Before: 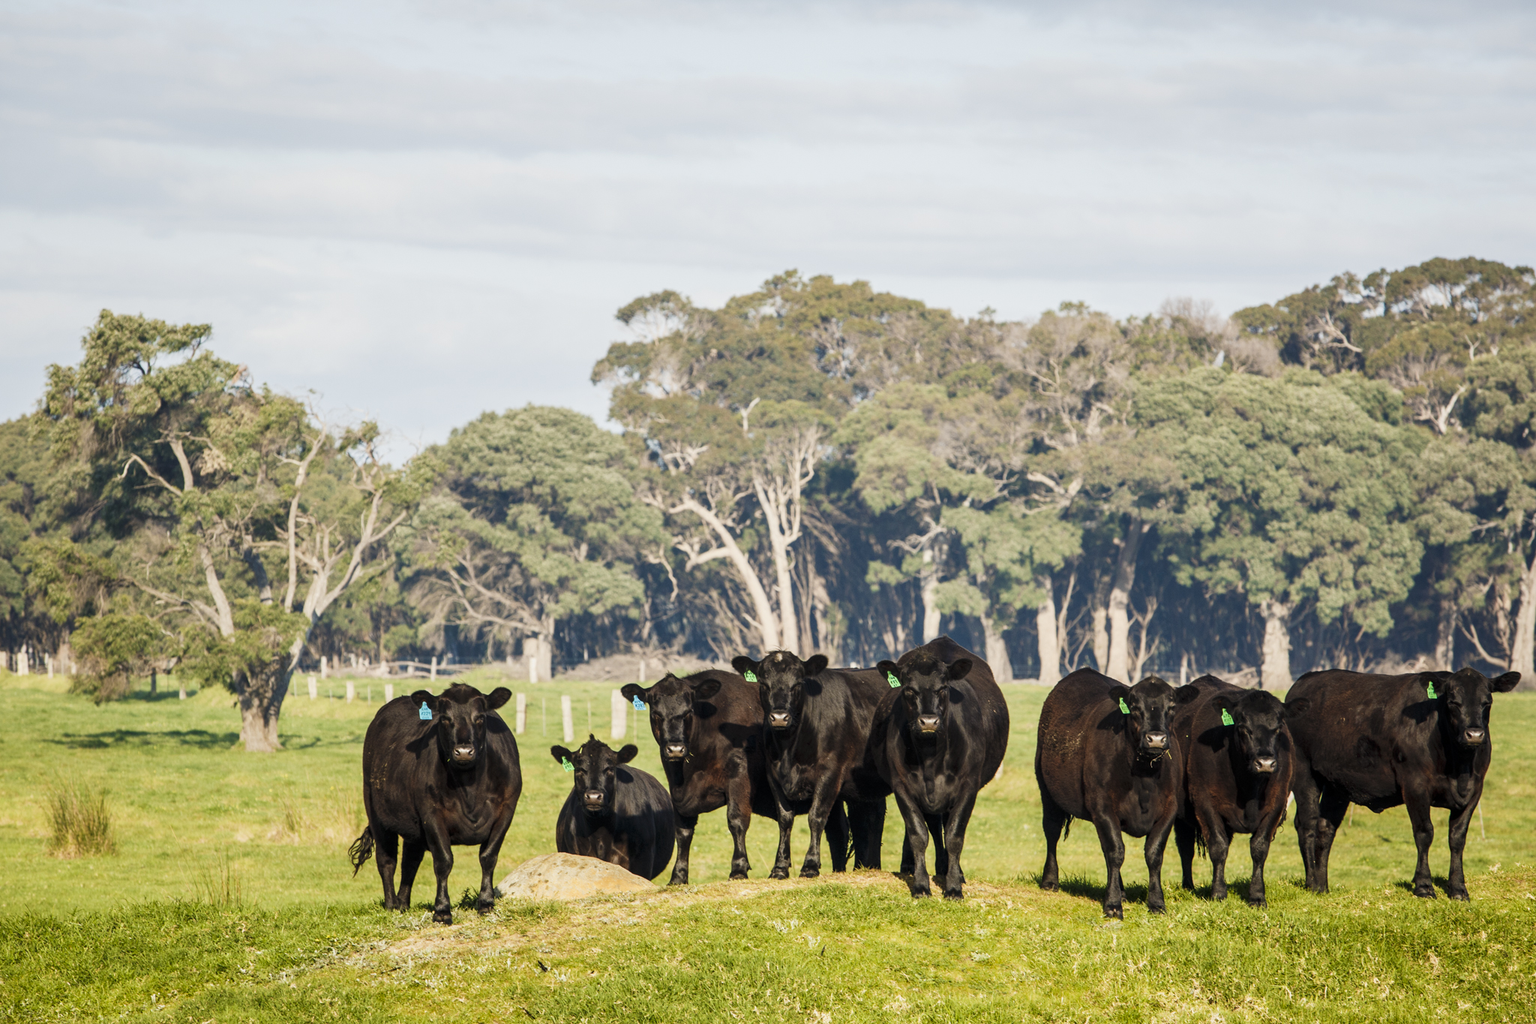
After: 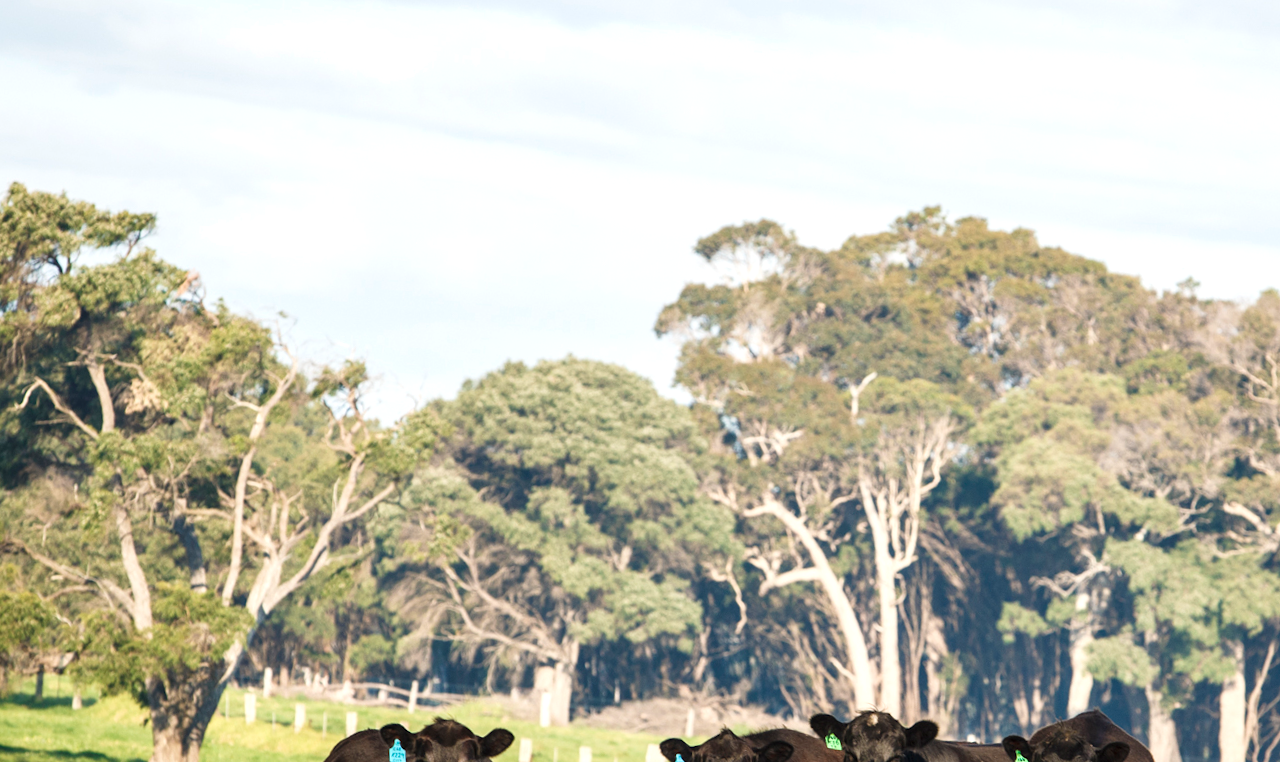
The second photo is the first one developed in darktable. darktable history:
crop and rotate: angle -4.79°, left 2.093%, top 6.835%, right 27.778%, bottom 30.476%
tone equalizer: -8 EV -0.417 EV, -7 EV -0.402 EV, -6 EV -0.371 EV, -5 EV -0.2 EV, -3 EV 0.223 EV, -2 EV 0.306 EV, -1 EV 0.364 EV, +0 EV 0.42 EV, smoothing diameter 24.88%, edges refinement/feathering 10.32, preserve details guided filter
